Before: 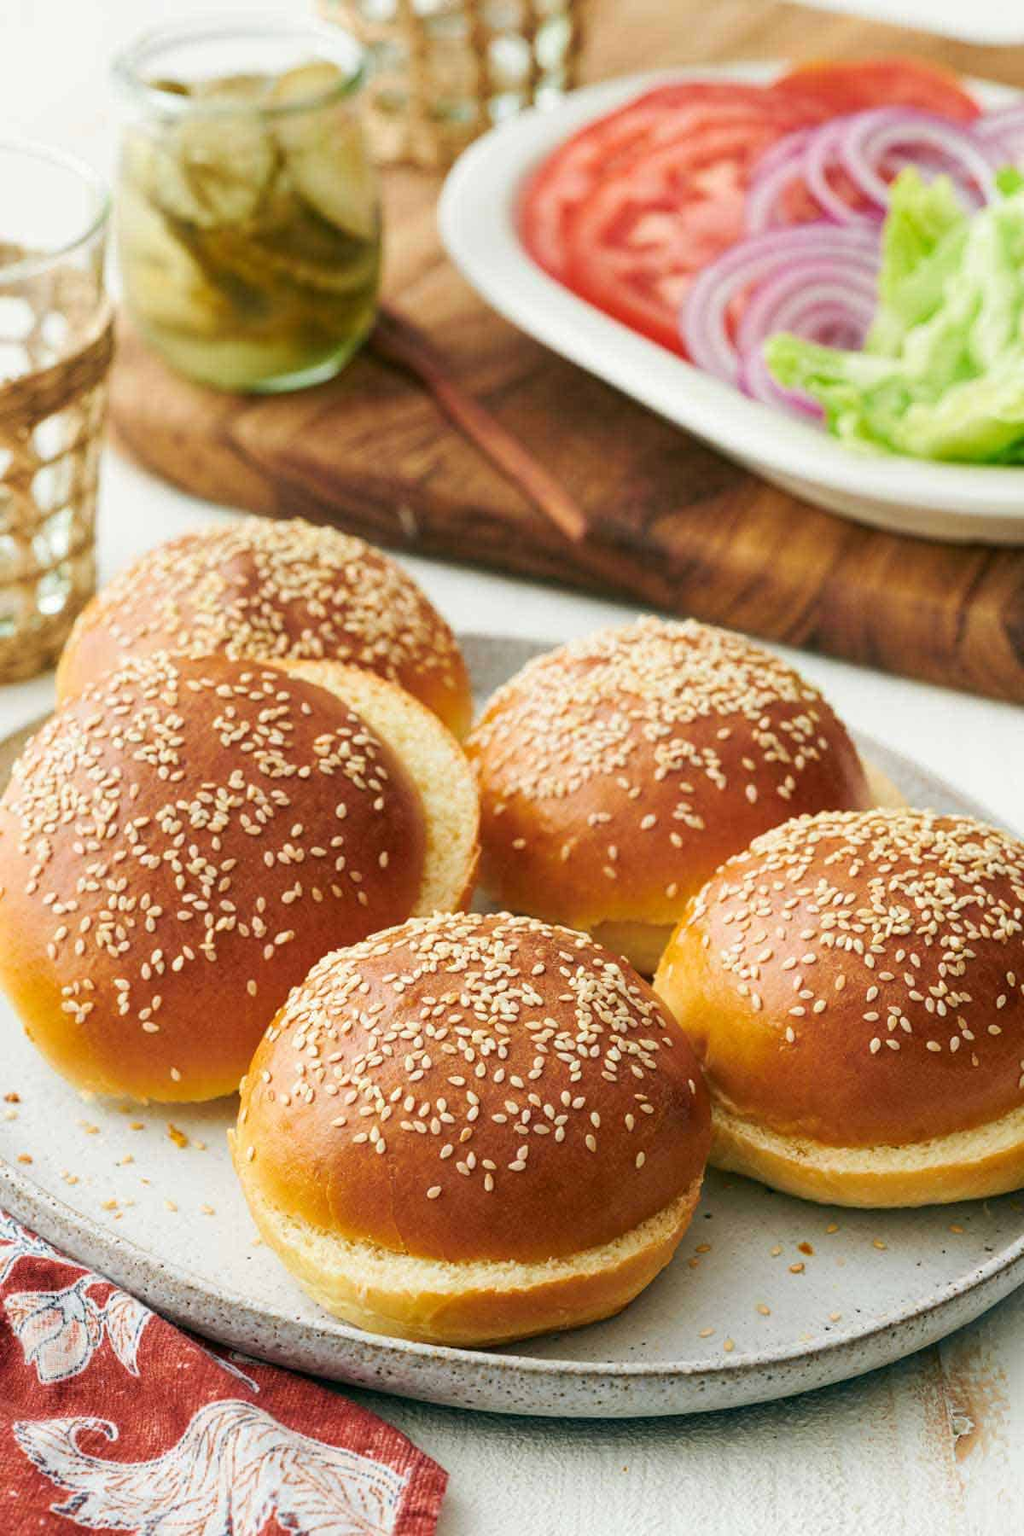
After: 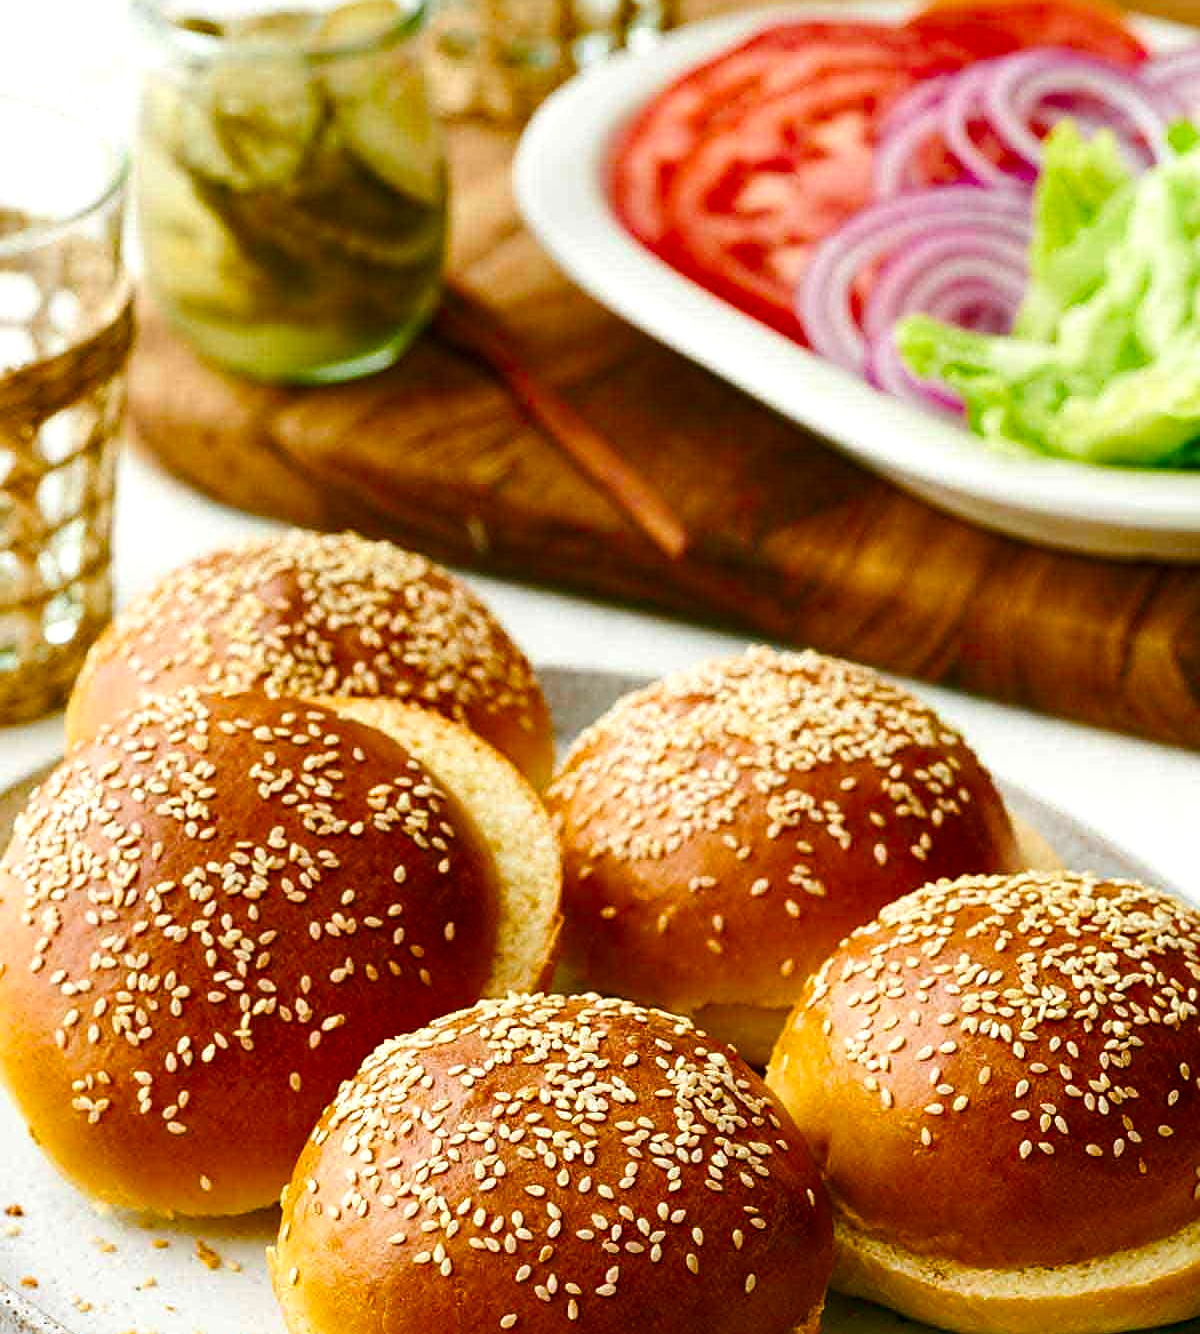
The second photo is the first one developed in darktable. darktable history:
crop: top 4.24%, bottom 21.605%
color balance rgb: perceptual saturation grading › global saturation 45.15%, perceptual saturation grading › highlights -50.319%, perceptual saturation grading › shadows 31.182%, global vibrance 30.316%, contrast 9.515%
contrast brightness saturation: contrast 0.066, brightness -0.126, saturation 0.065
sharpen: on, module defaults
